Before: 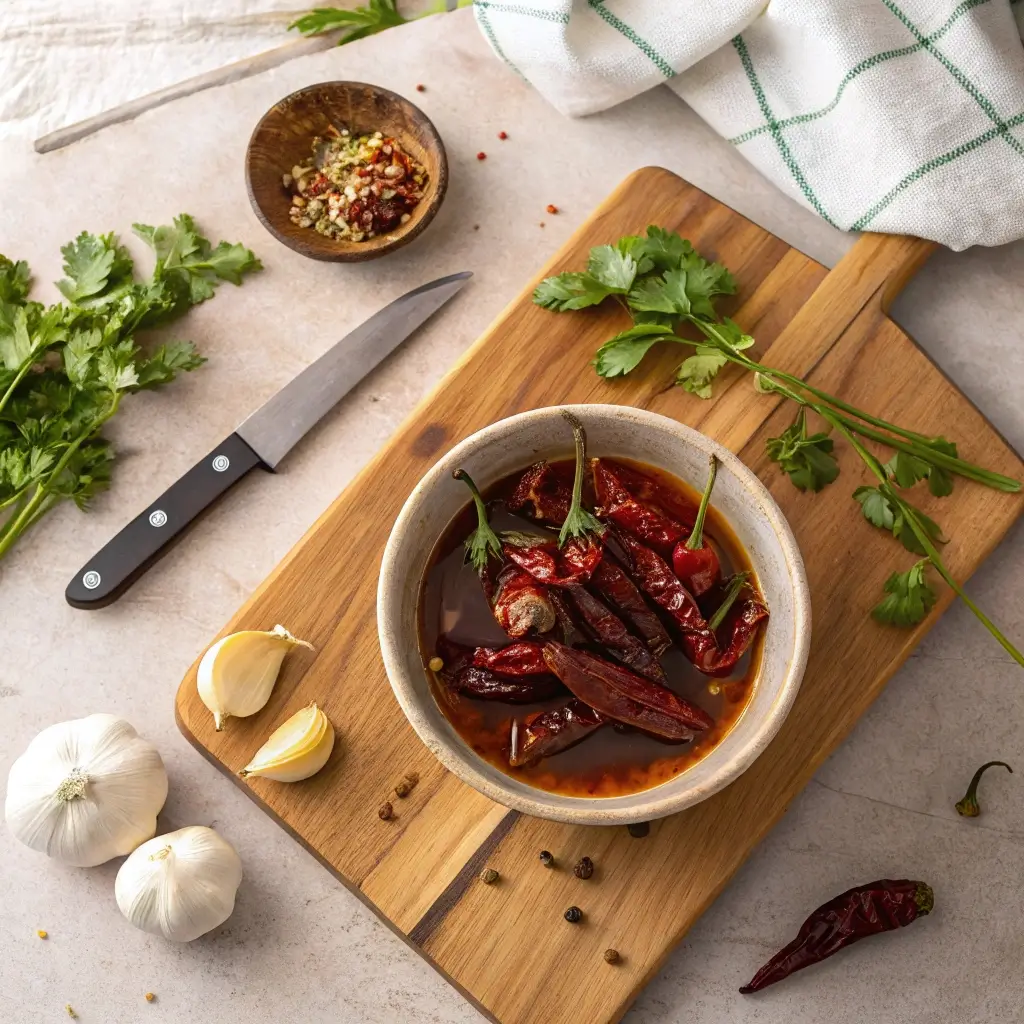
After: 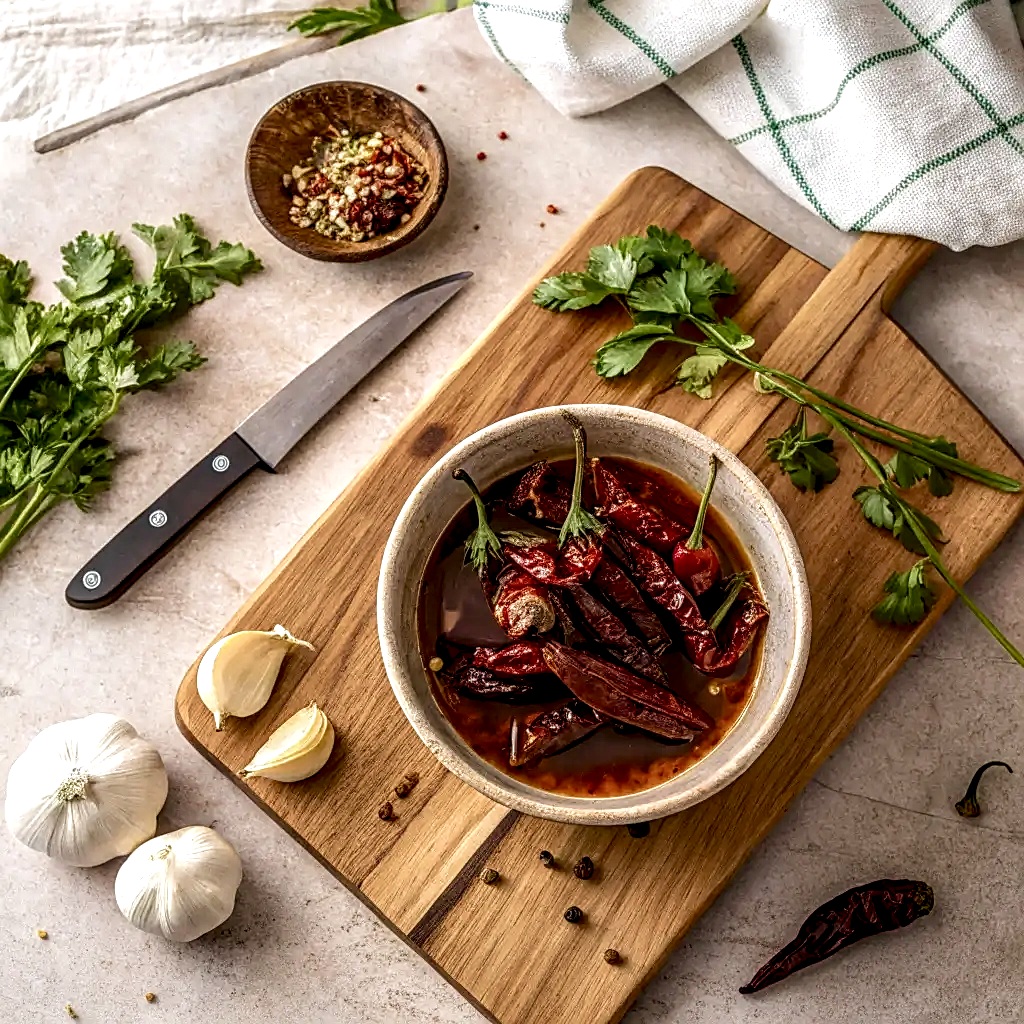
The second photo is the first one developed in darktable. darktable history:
local contrast: highlights 2%, shadows 2%, detail 182%
base curve: preserve colors none
sharpen: on, module defaults
tone equalizer: edges refinement/feathering 500, mask exposure compensation -1.57 EV, preserve details no
color balance rgb: shadows lift › hue 86.16°, perceptual saturation grading › global saturation -0.037%, perceptual saturation grading › highlights -30.229%, perceptual saturation grading › shadows 19.508%, global vibrance 15.045%
velvia: on, module defaults
